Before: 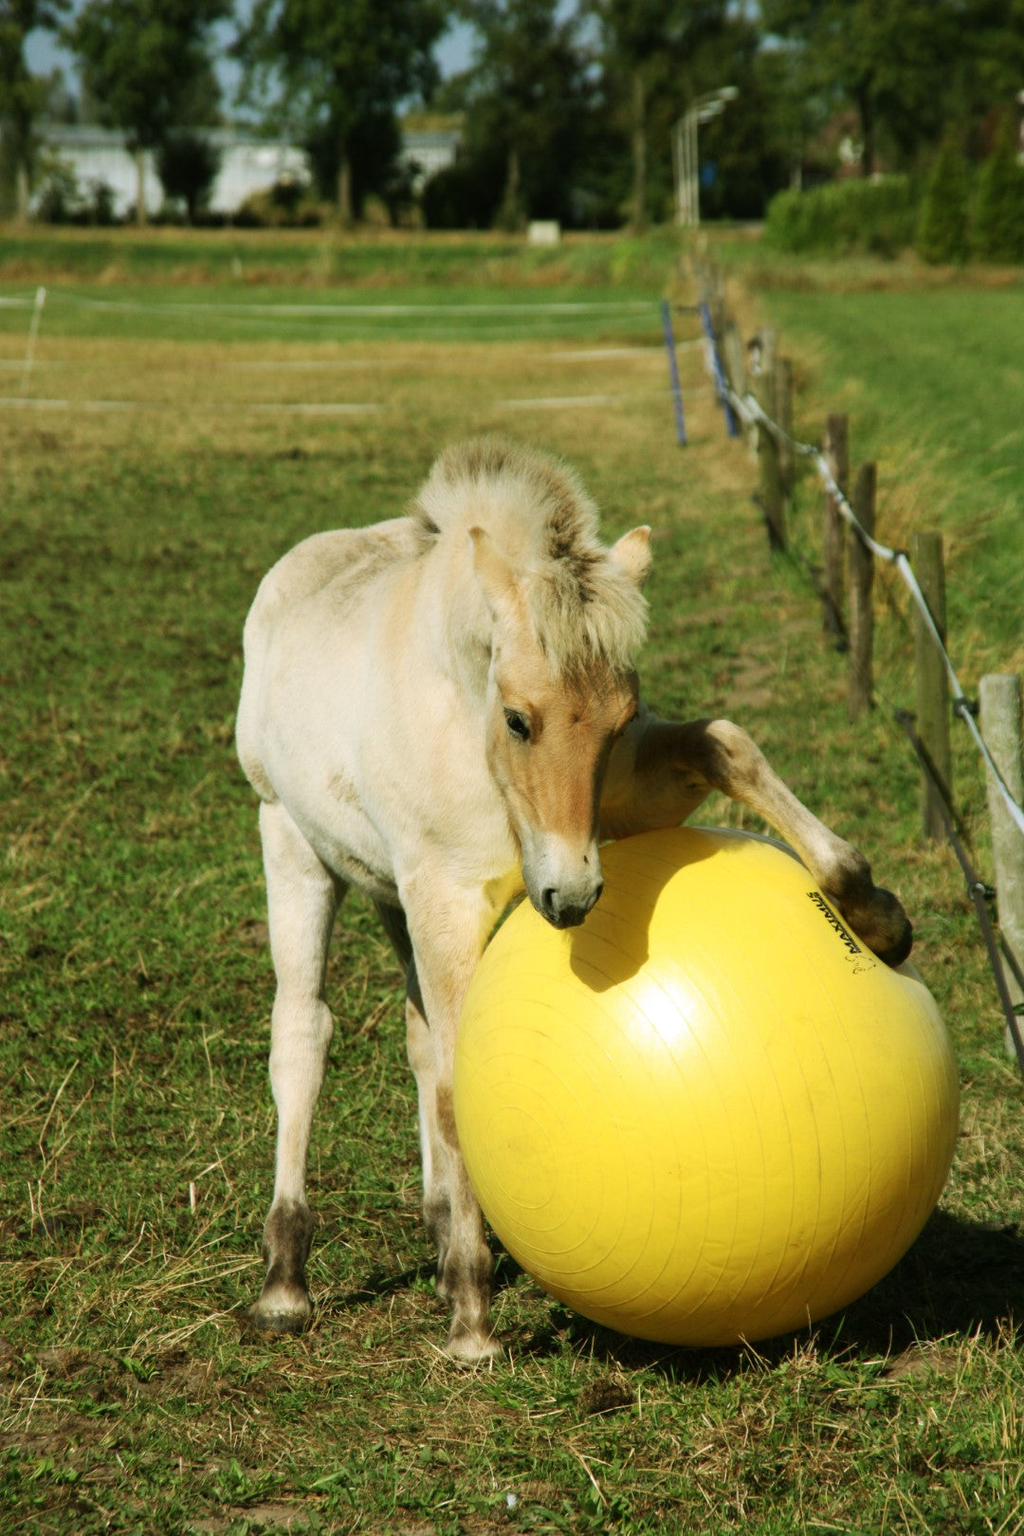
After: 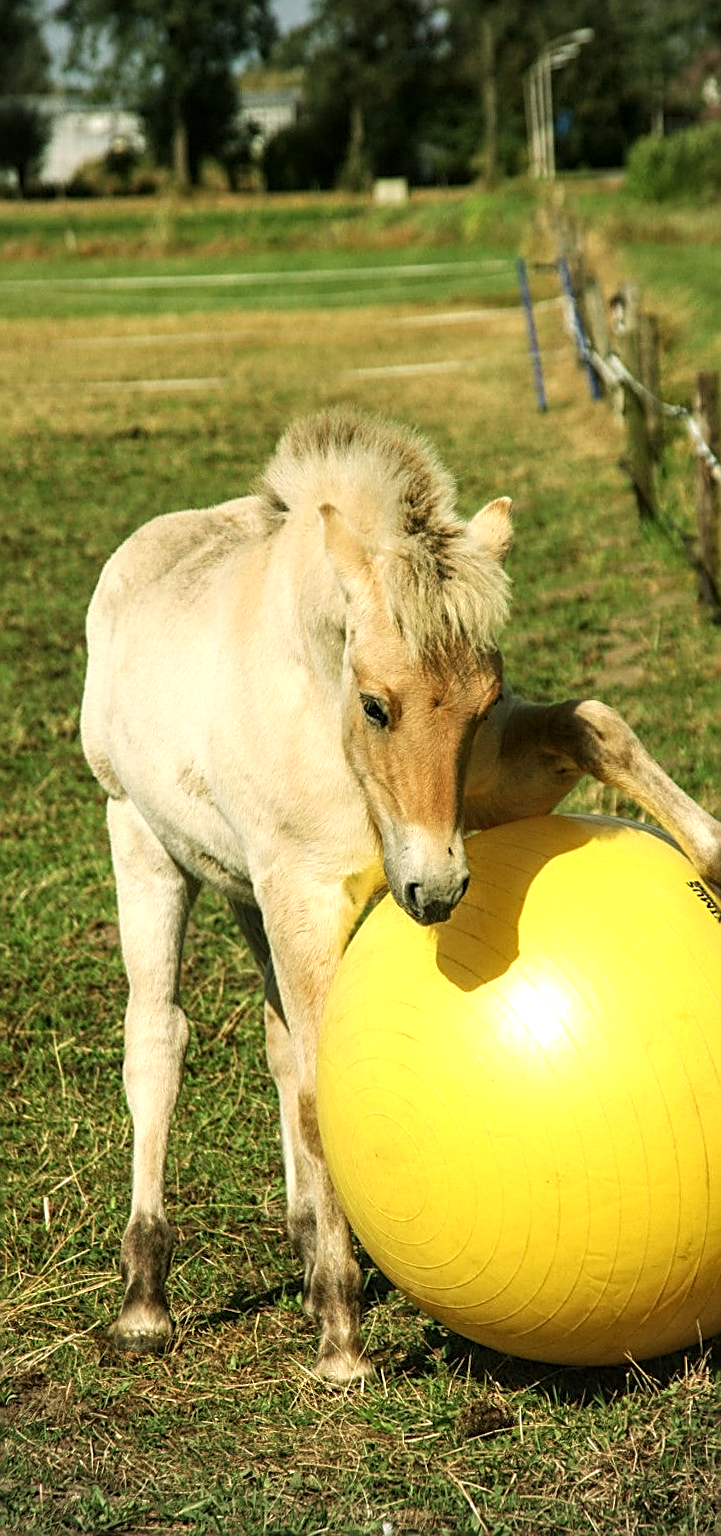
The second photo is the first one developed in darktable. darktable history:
white balance: red 1.045, blue 0.932
exposure: exposure 0.3 EV, compensate highlight preservation false
crop and rotate: left 15.055%, right 18.278%
sharpen: amount 0.901
rotate and perspective: rotation -1.32°, lens shift (horizontal) -0.031, crop left 0.015, crop right 0.985, crop top 0.047, crop bottom 0.982
vignetting: fall-off radius 60.92%
local contrast: on, module defaults
